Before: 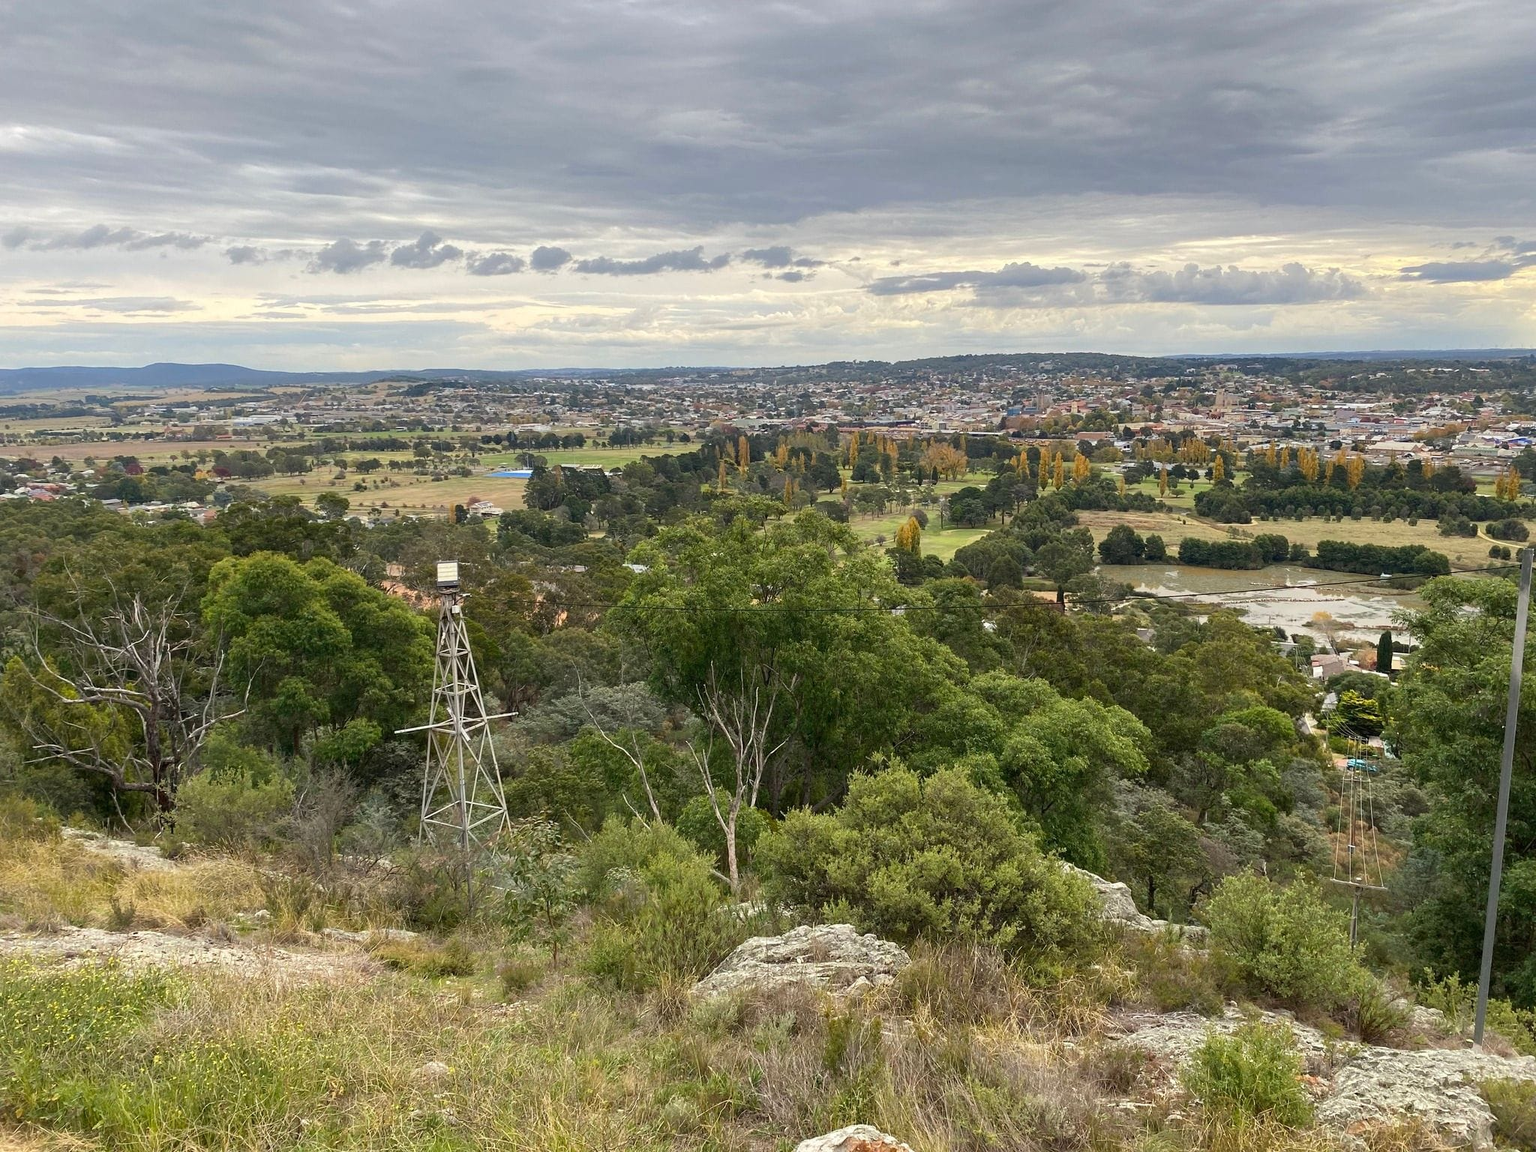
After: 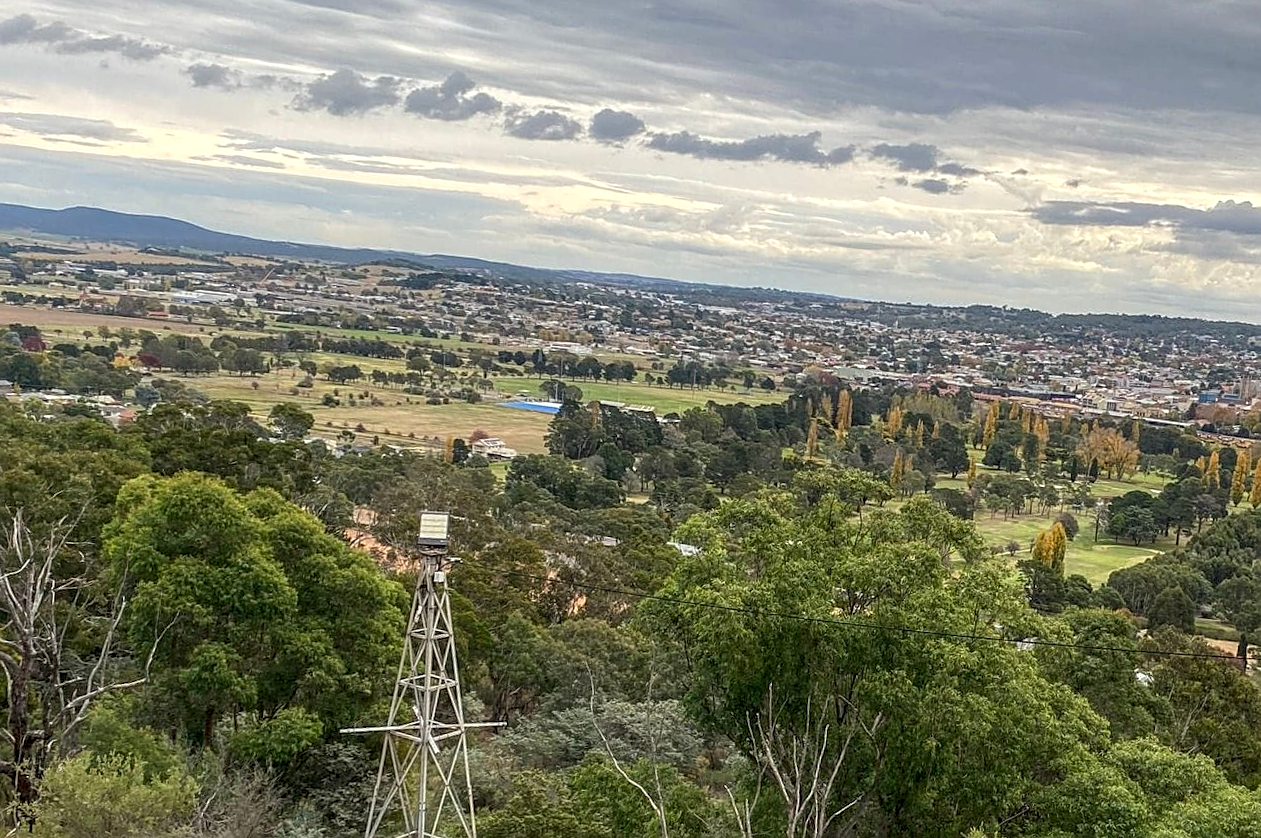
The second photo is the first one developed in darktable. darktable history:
crop and rotate: angle -6.37°, left 2.22%, top 6.974%, right 27.43%, bottom 30.674%
sharpen: on, module defaults
local contrast: highlights 5%, shadows 5%, detail 134%
